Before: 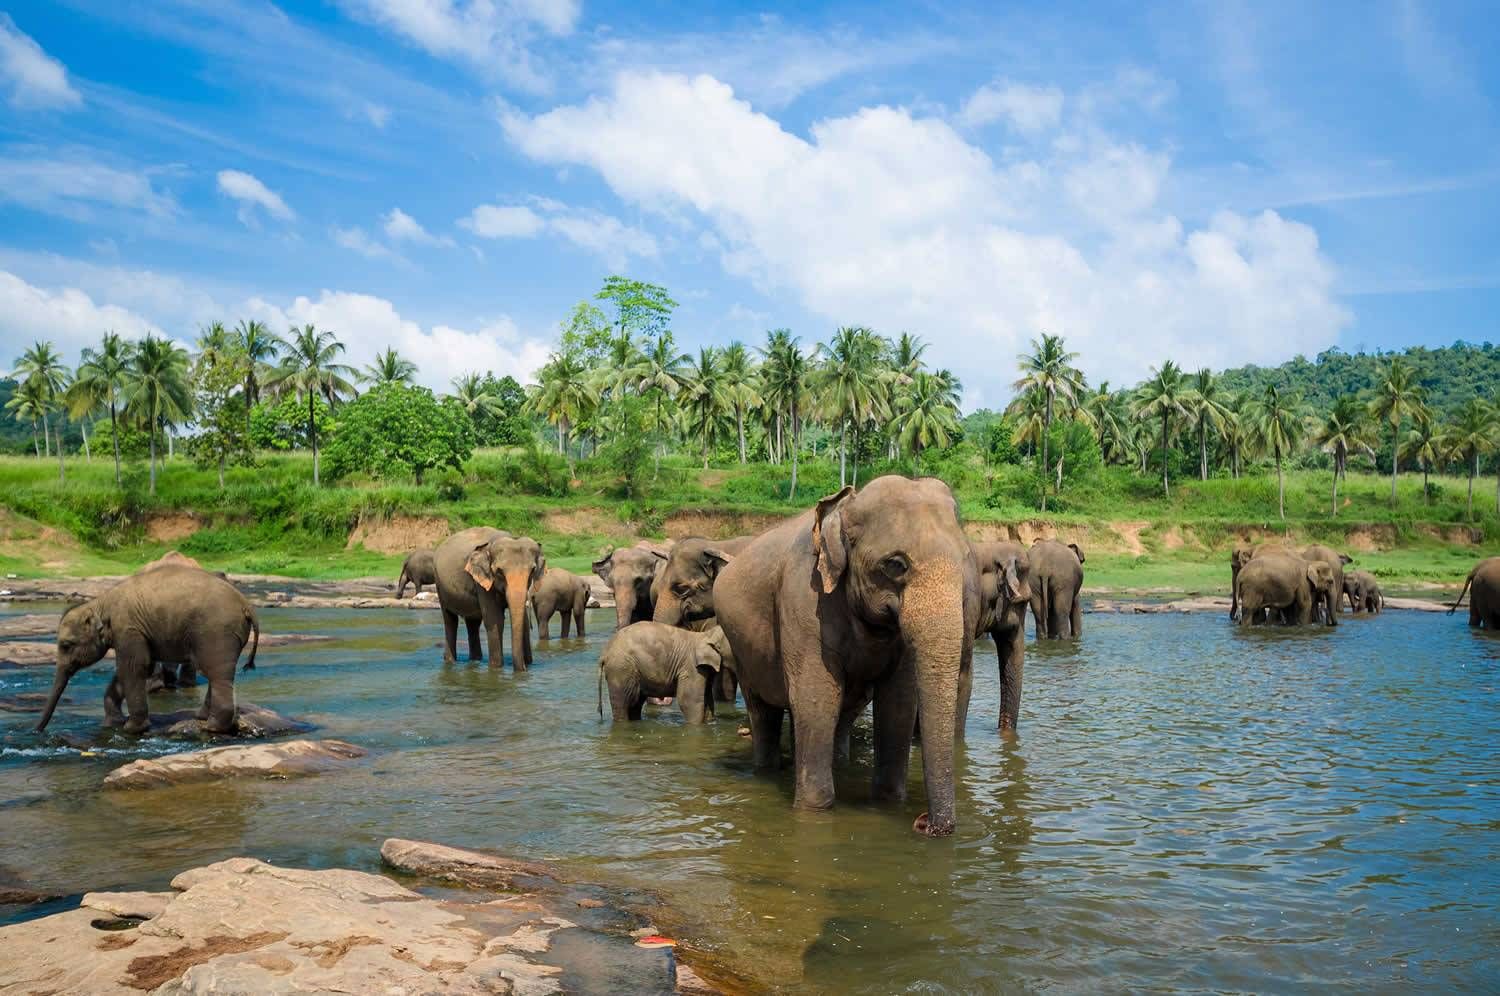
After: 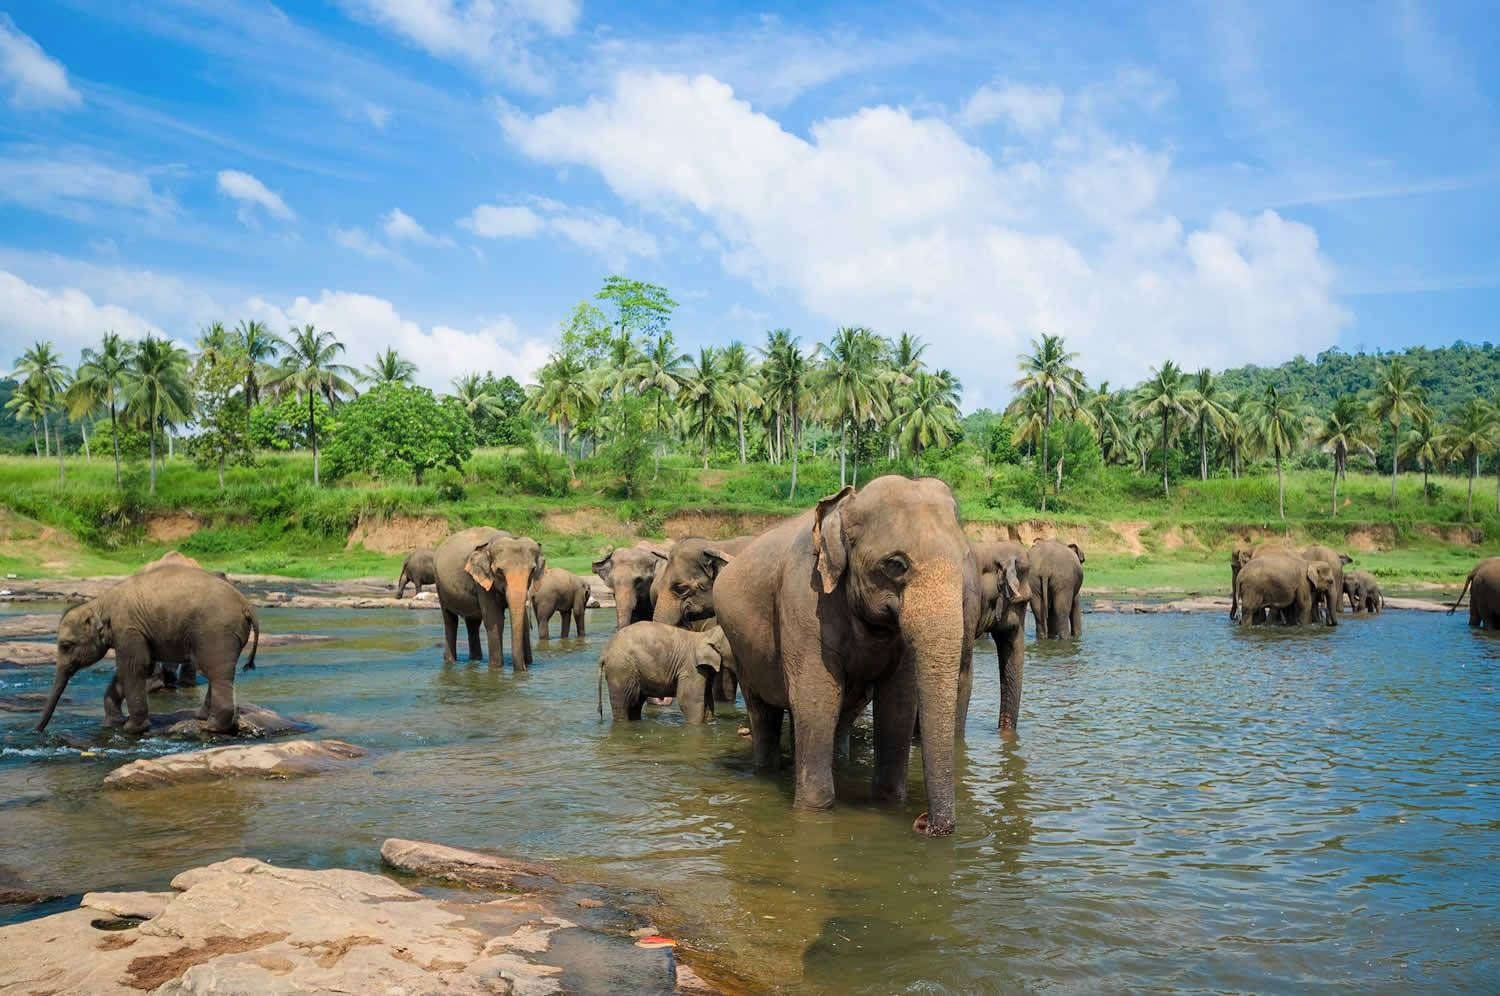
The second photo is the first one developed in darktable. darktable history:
exposure: exposure -0.064 EV, compensate highlight preservation false
contrast brightness saturation: contrast 0.05, brightness 0.06, saturation 0.01
